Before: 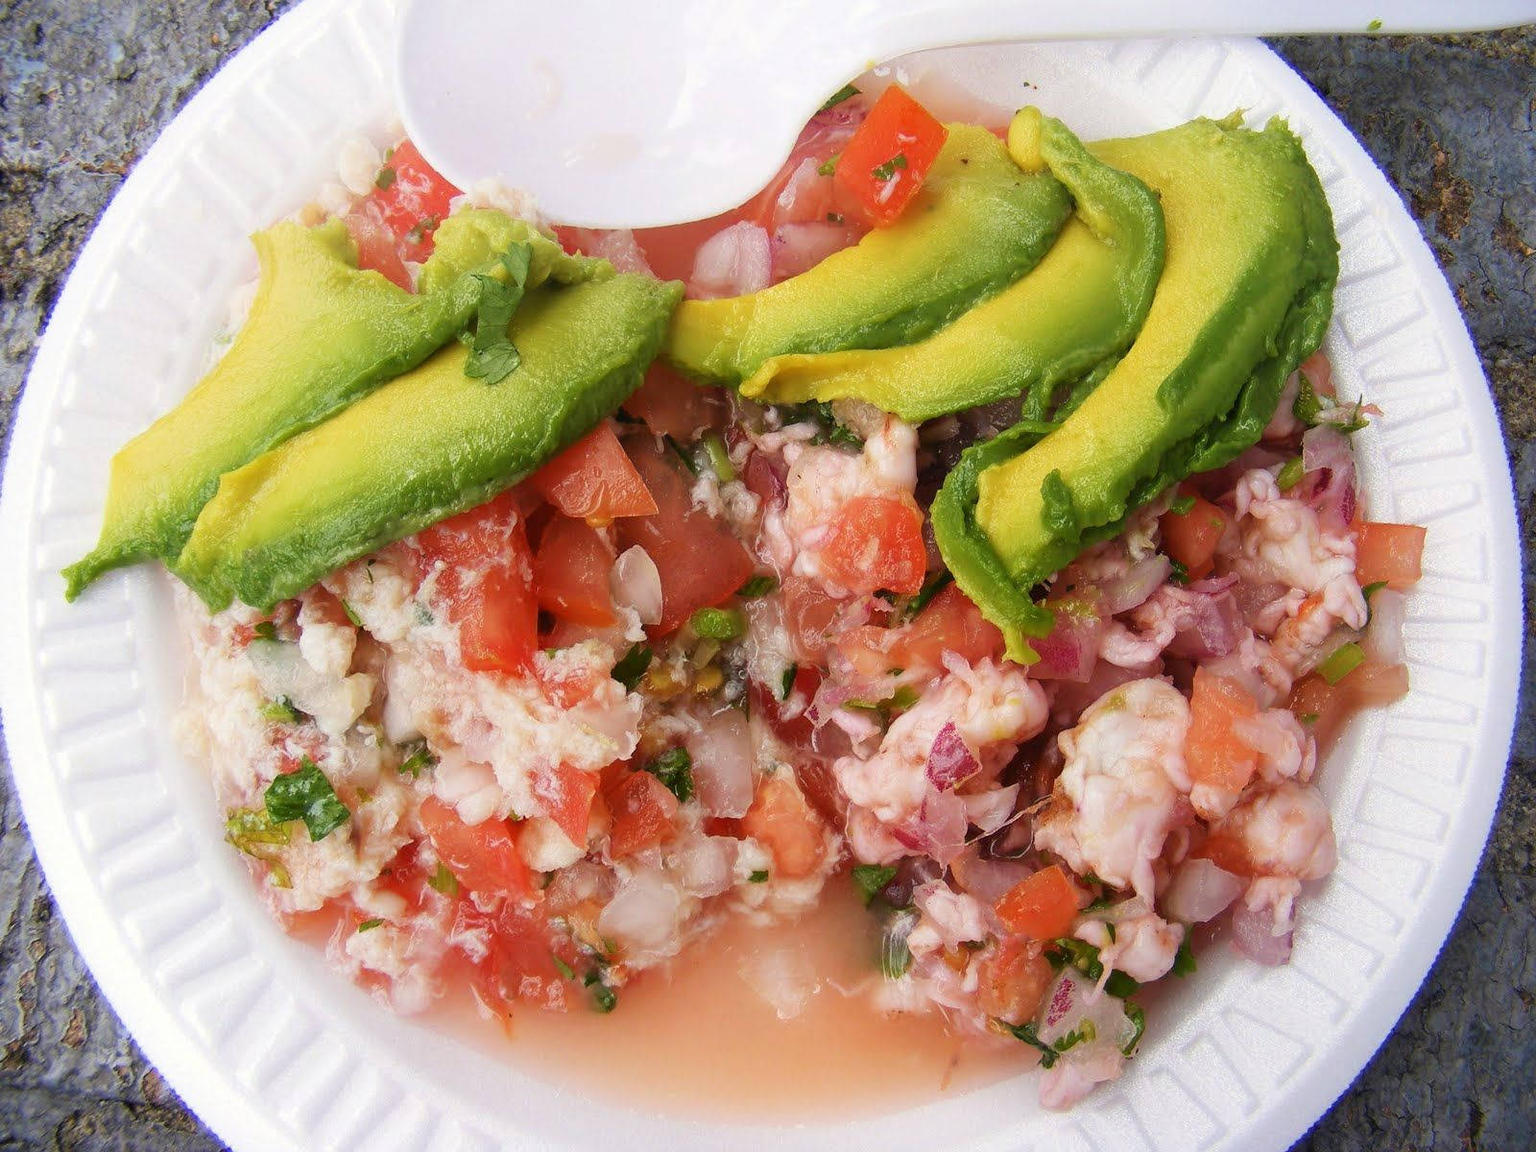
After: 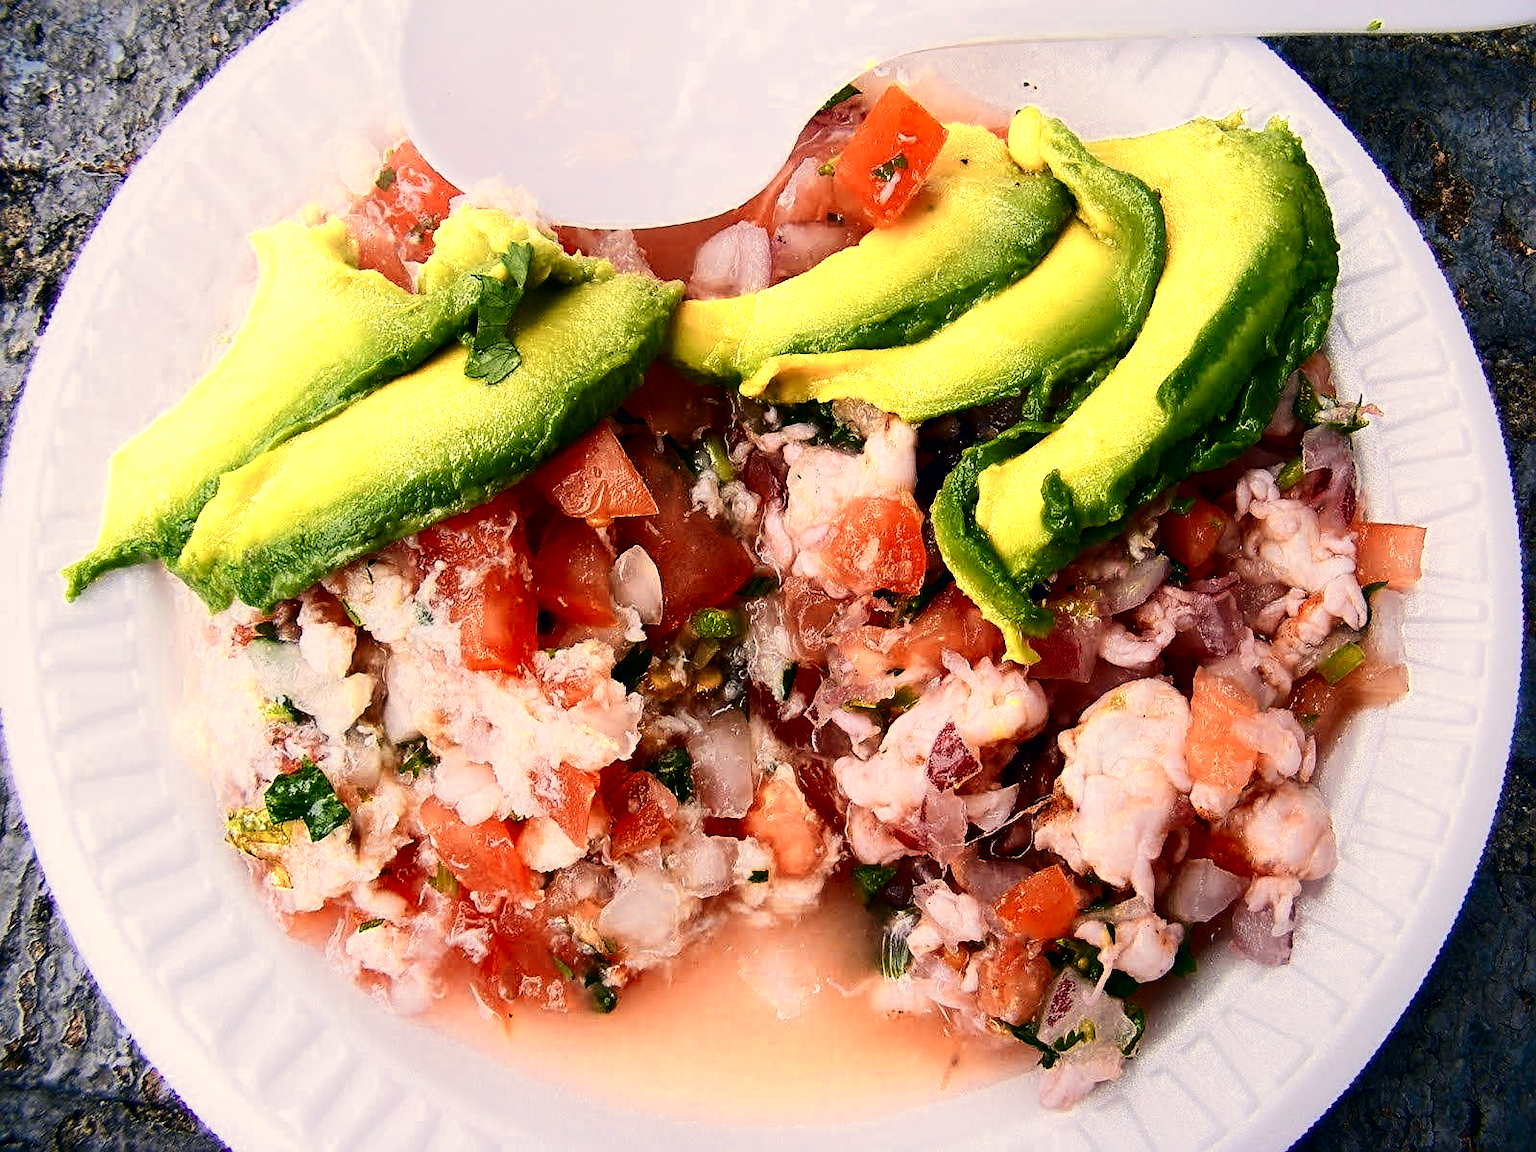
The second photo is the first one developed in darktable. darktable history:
color zones: curves: ch0 [(0.018, 0.548) (0.224, 0.64) (0.425, 0.447) (0.675, 0.575) (0.732, 0.579)]; ch1 [(0.066, 0.487) (0.25, 0.5) (0.404, 0.43) (0.75, 0.421) (0.956, 0.421)]; ch2 [(0.044, 0.561) (0.215, 0.465) (0.399, 0.544) (0.465, 0.548) (0.614, 0.447) (0.724, 0.43) (0.882, 0.623) (0.956, 0.632)]
filmic rgb: black relative exposure -16 EV, white relative exposure 5.33 EV, hardness 5.91, contrast 1.249
color correction: highlights a* 5.41, highlights b* 5.35, shadows a* -4.23, shadows b* -5.27
contrast brightness saturation: contrast 0.225, brightness -0.191, saturation 0.237
sharpen: on, module defaults
